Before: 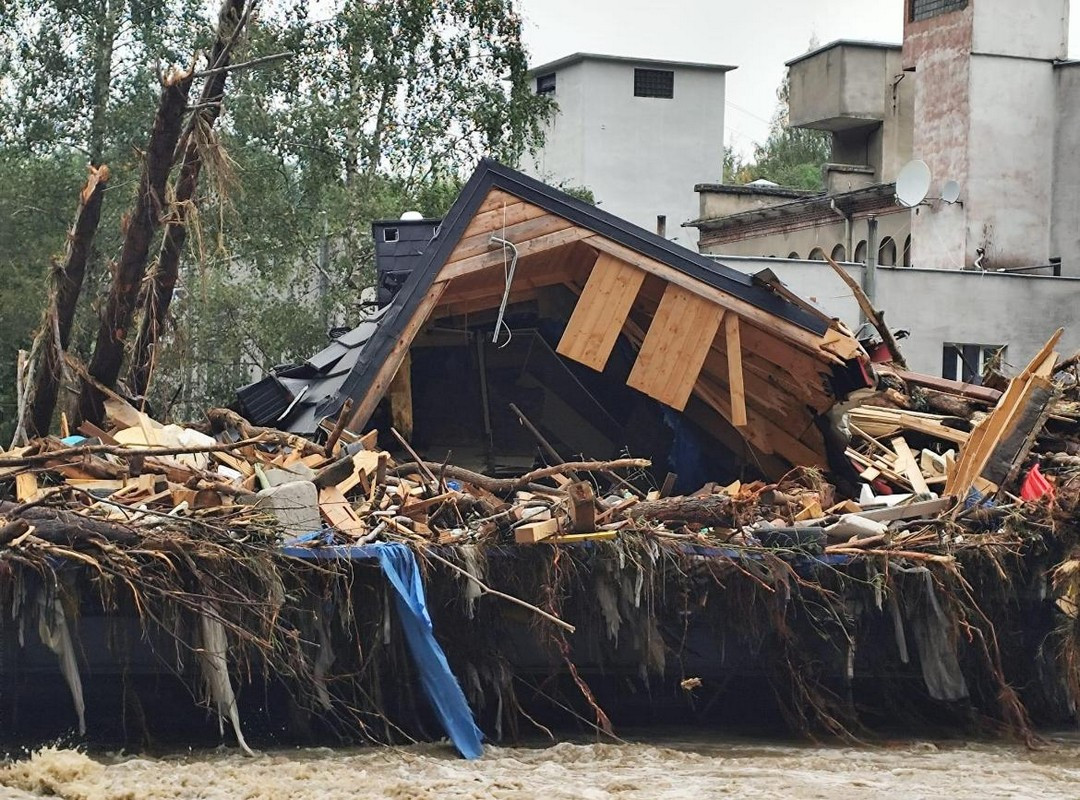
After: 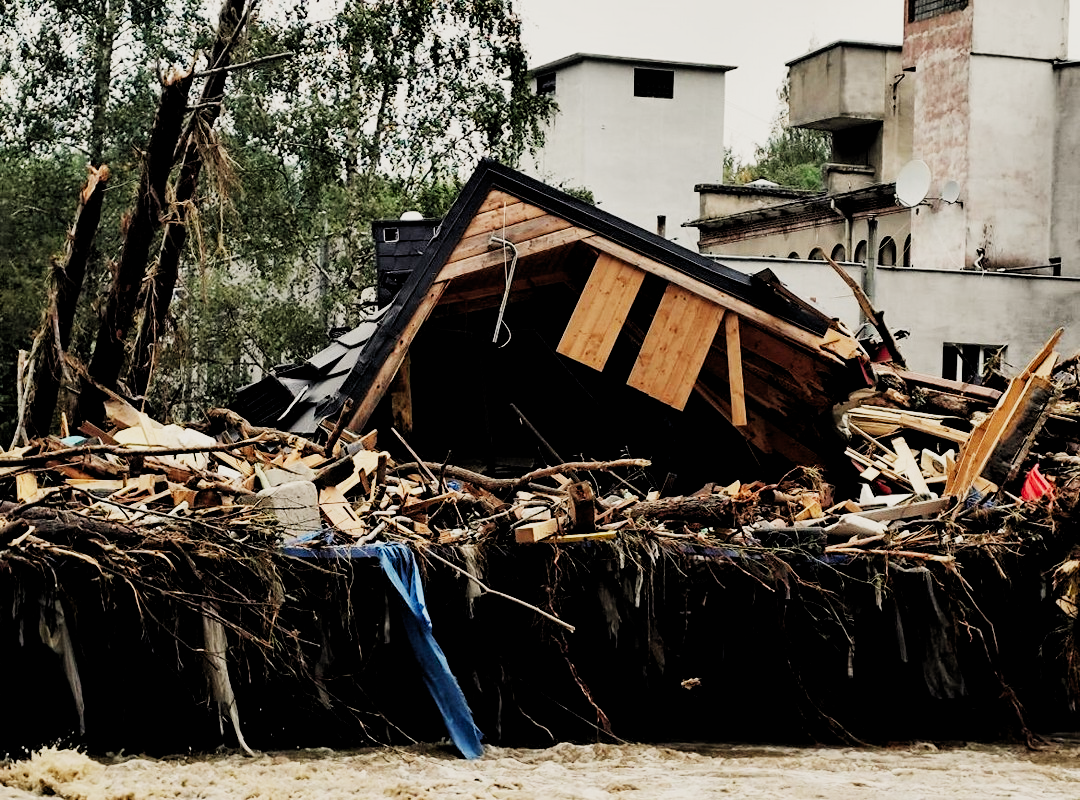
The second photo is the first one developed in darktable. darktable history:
sigmoid: contrast 1.81, skew -0.21, preserve hue 0%, red attenuation 0.1, red rotation 0.035, green attenuation 0.1, green rotation -0.017, blue attenuation 0.15, blue rotation -0.052, base primaries Rec2020
white balance: red 1.045, blue 0.932
rgb levels: levels [[0.034, 0.472, 0.904], [0, 0.5, 1], [0, 0.5, 1]]
